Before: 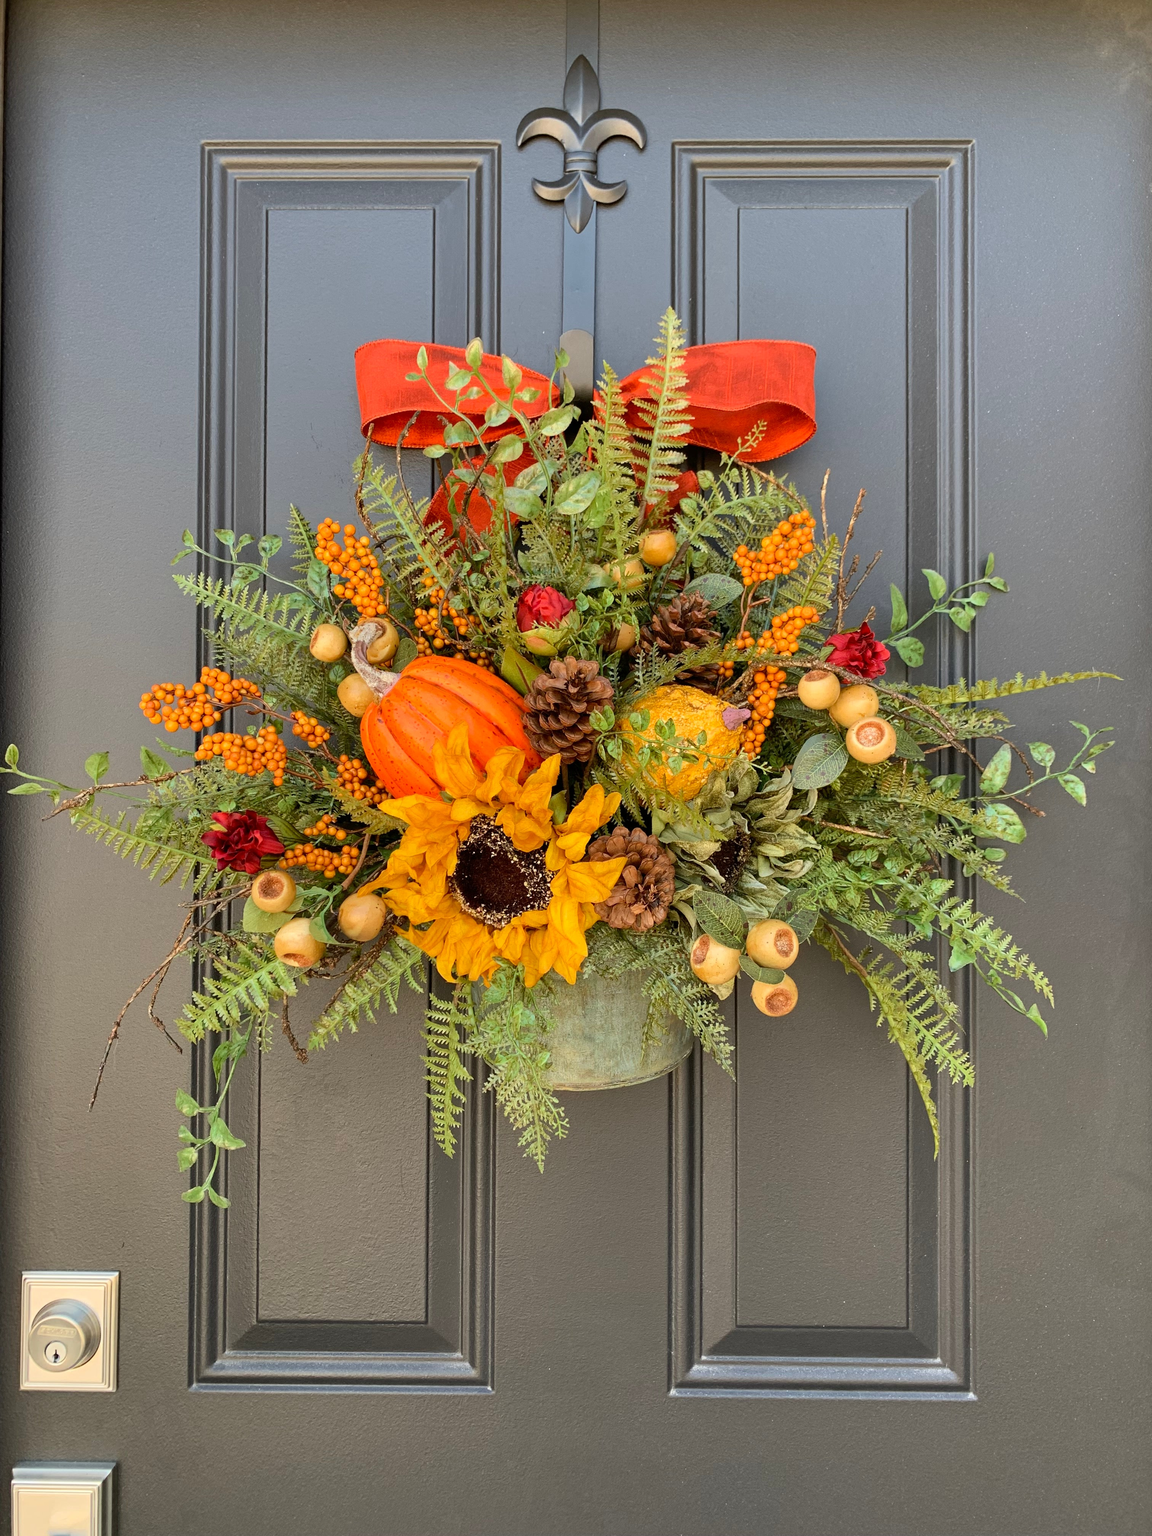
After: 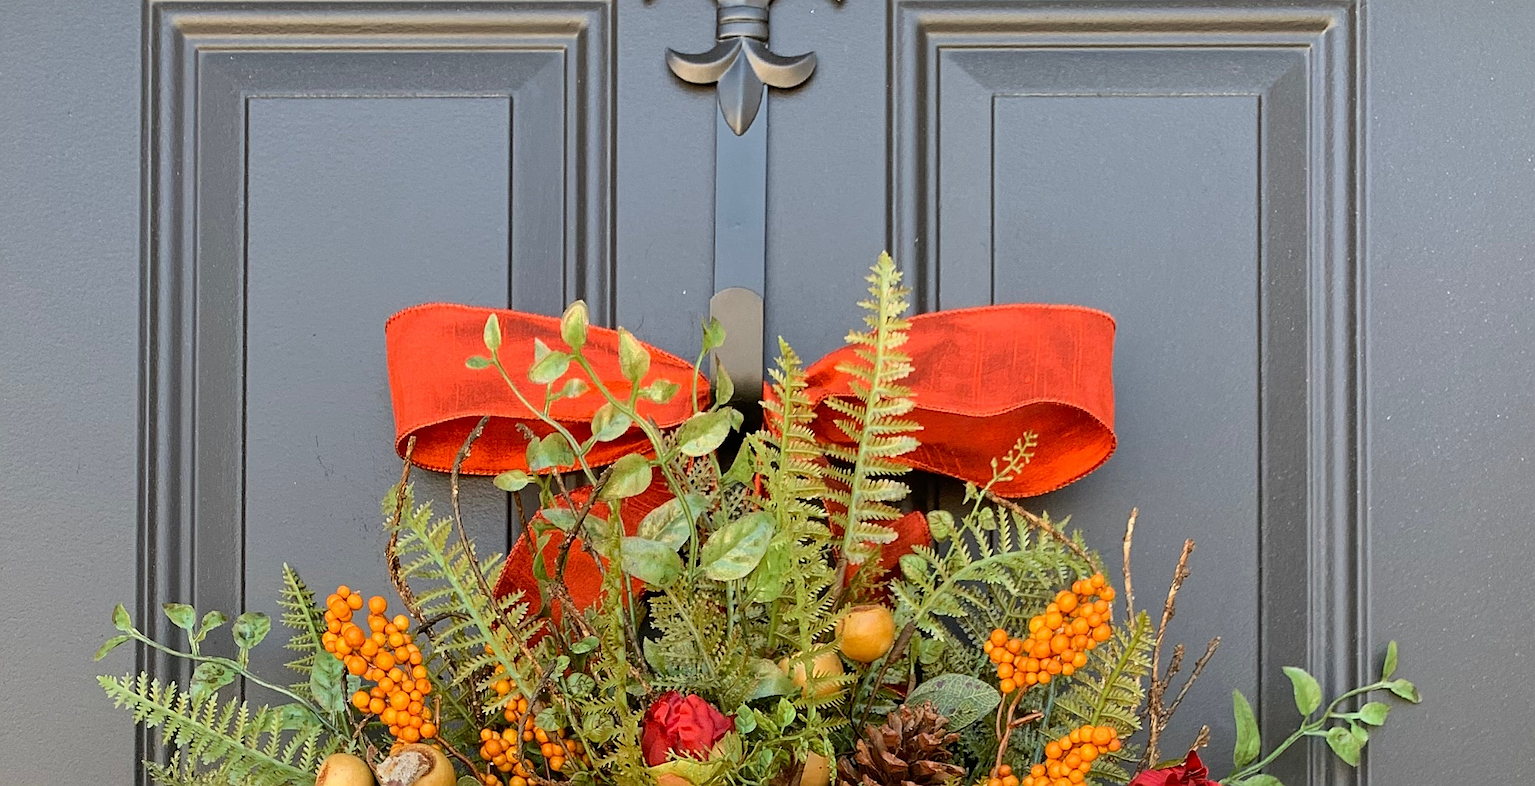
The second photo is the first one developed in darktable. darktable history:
tone equalizer: mask exposure compensation -0.512 EV
crop and rotate: left 9.669%, top 9.629%, right 6.05%, bottom 57.988%
sharpen: on, module defaults
